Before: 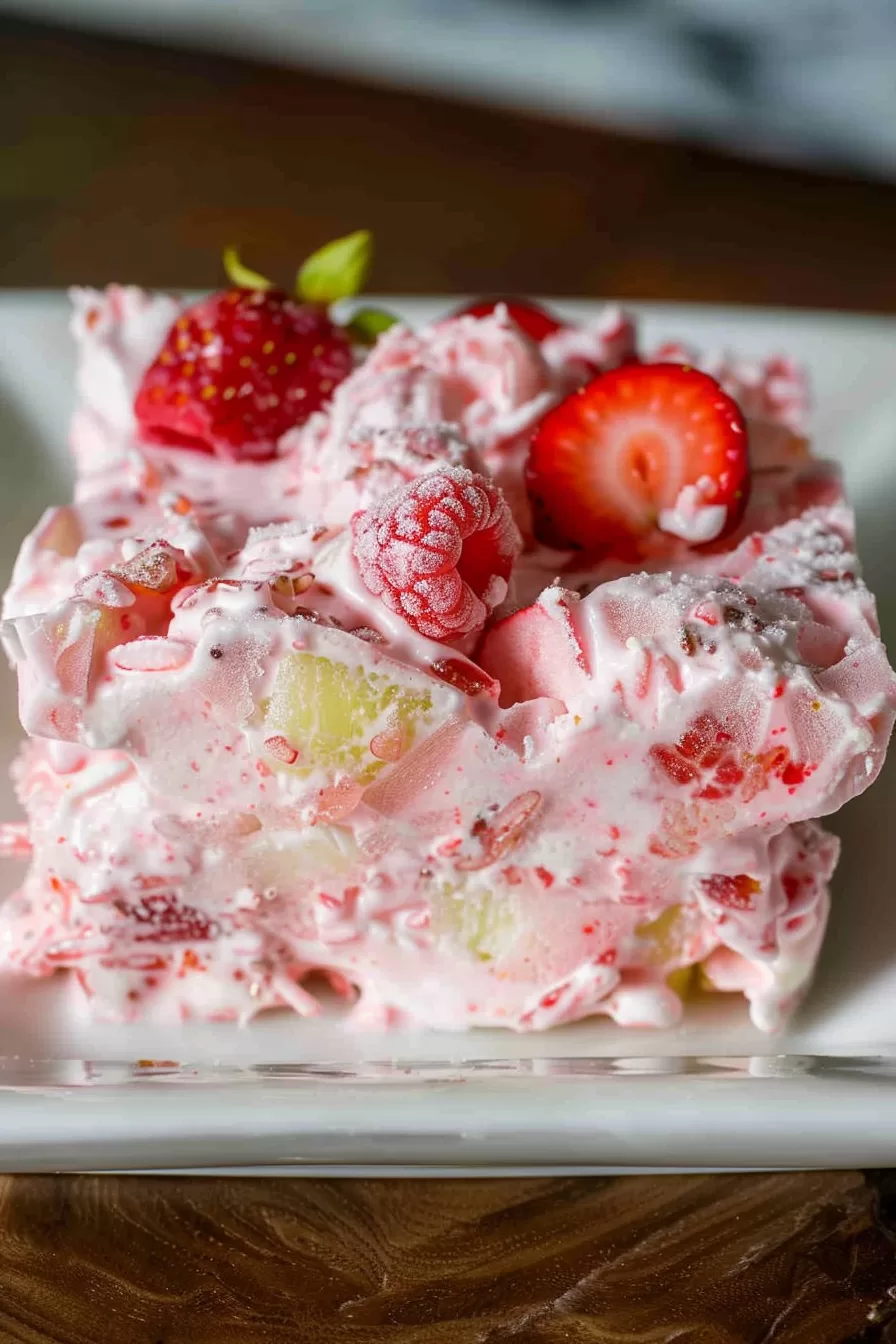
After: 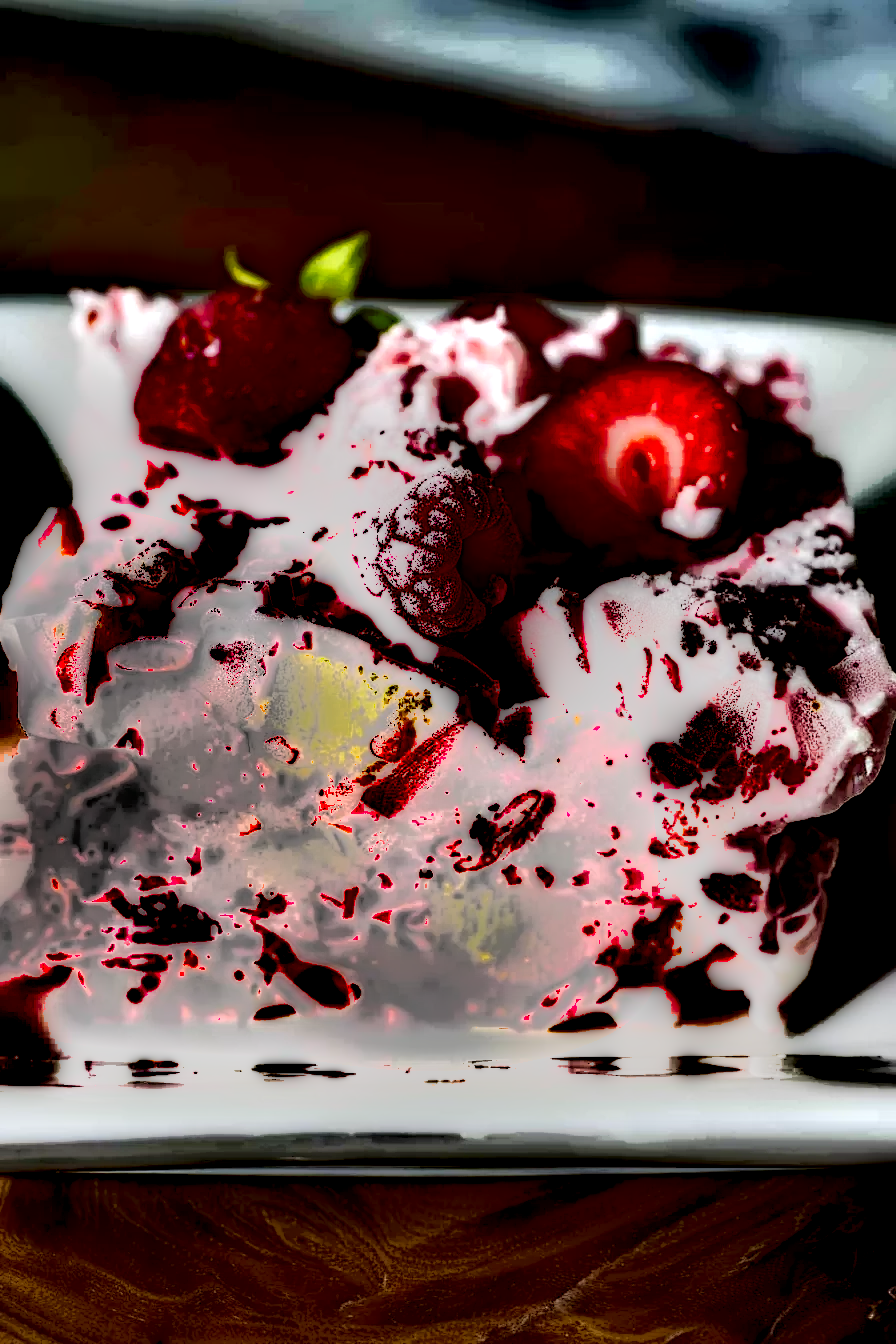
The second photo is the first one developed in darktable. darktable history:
local contrast: highlights 3%, shadows 229%, detail 164%, midtone range 0.007
shadows and highlights: shadows 20.74, highlights -81.22, soften with gaussian
exposure: black level correction 0, exposure 1.522 EV, compensate highlight preservation false
